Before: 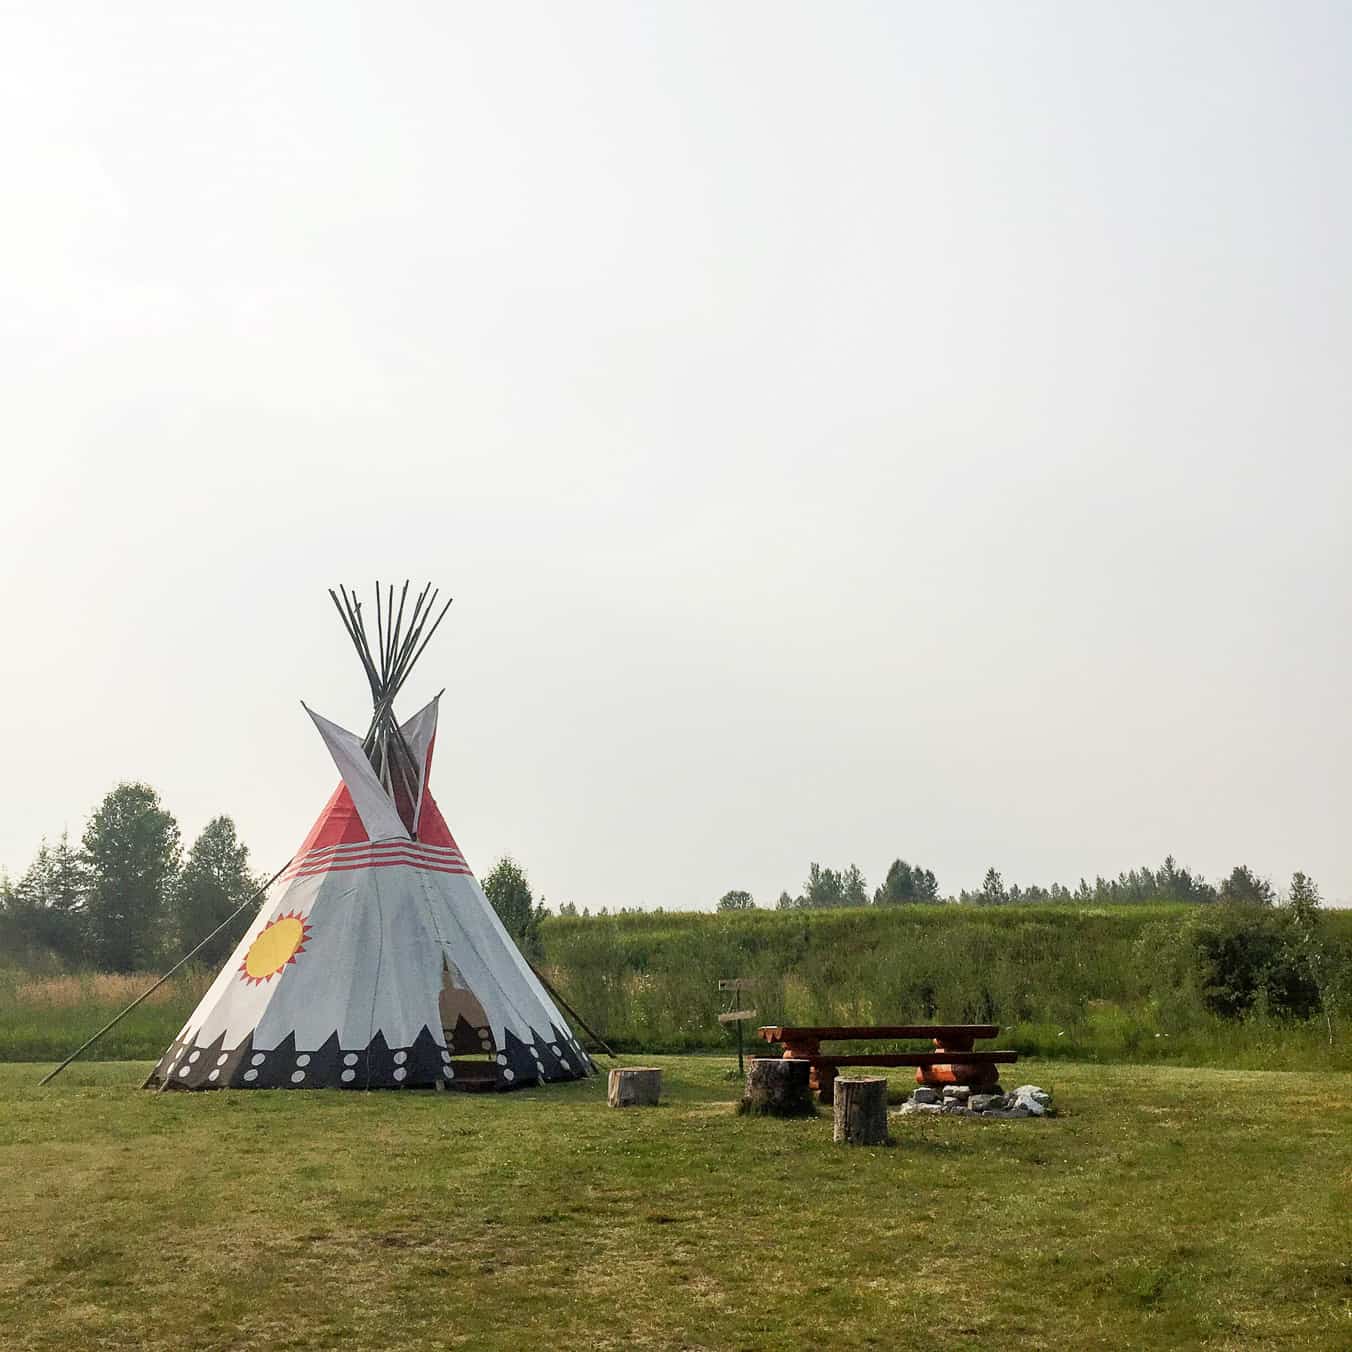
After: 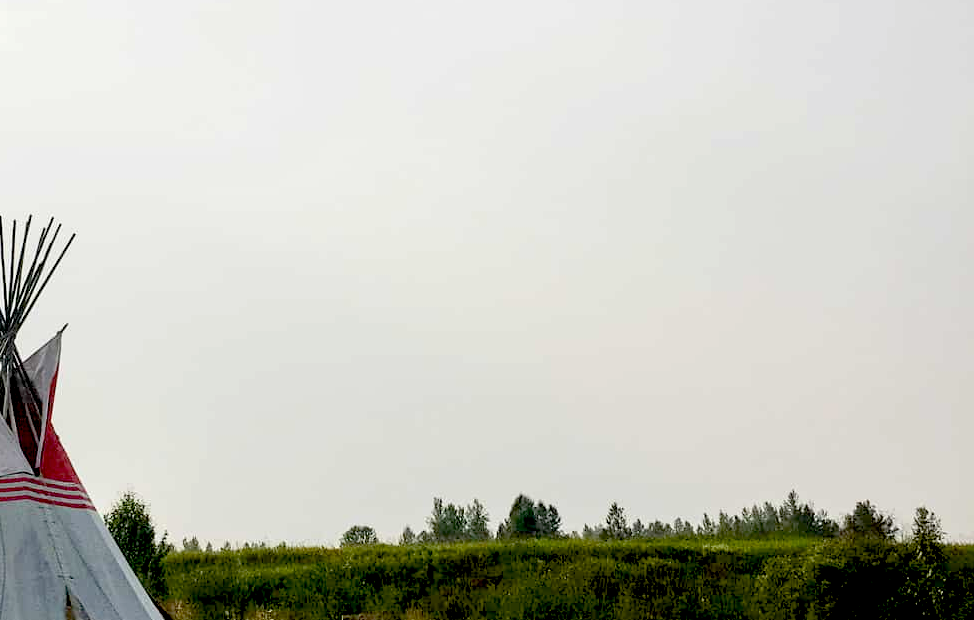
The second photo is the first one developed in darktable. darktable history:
crop and rotate: left 27.938%, top 27.046%, bottom 27.046%
exposure: black level correction 0.056, exposure -0.039 EV, compensate highlight preservation false
